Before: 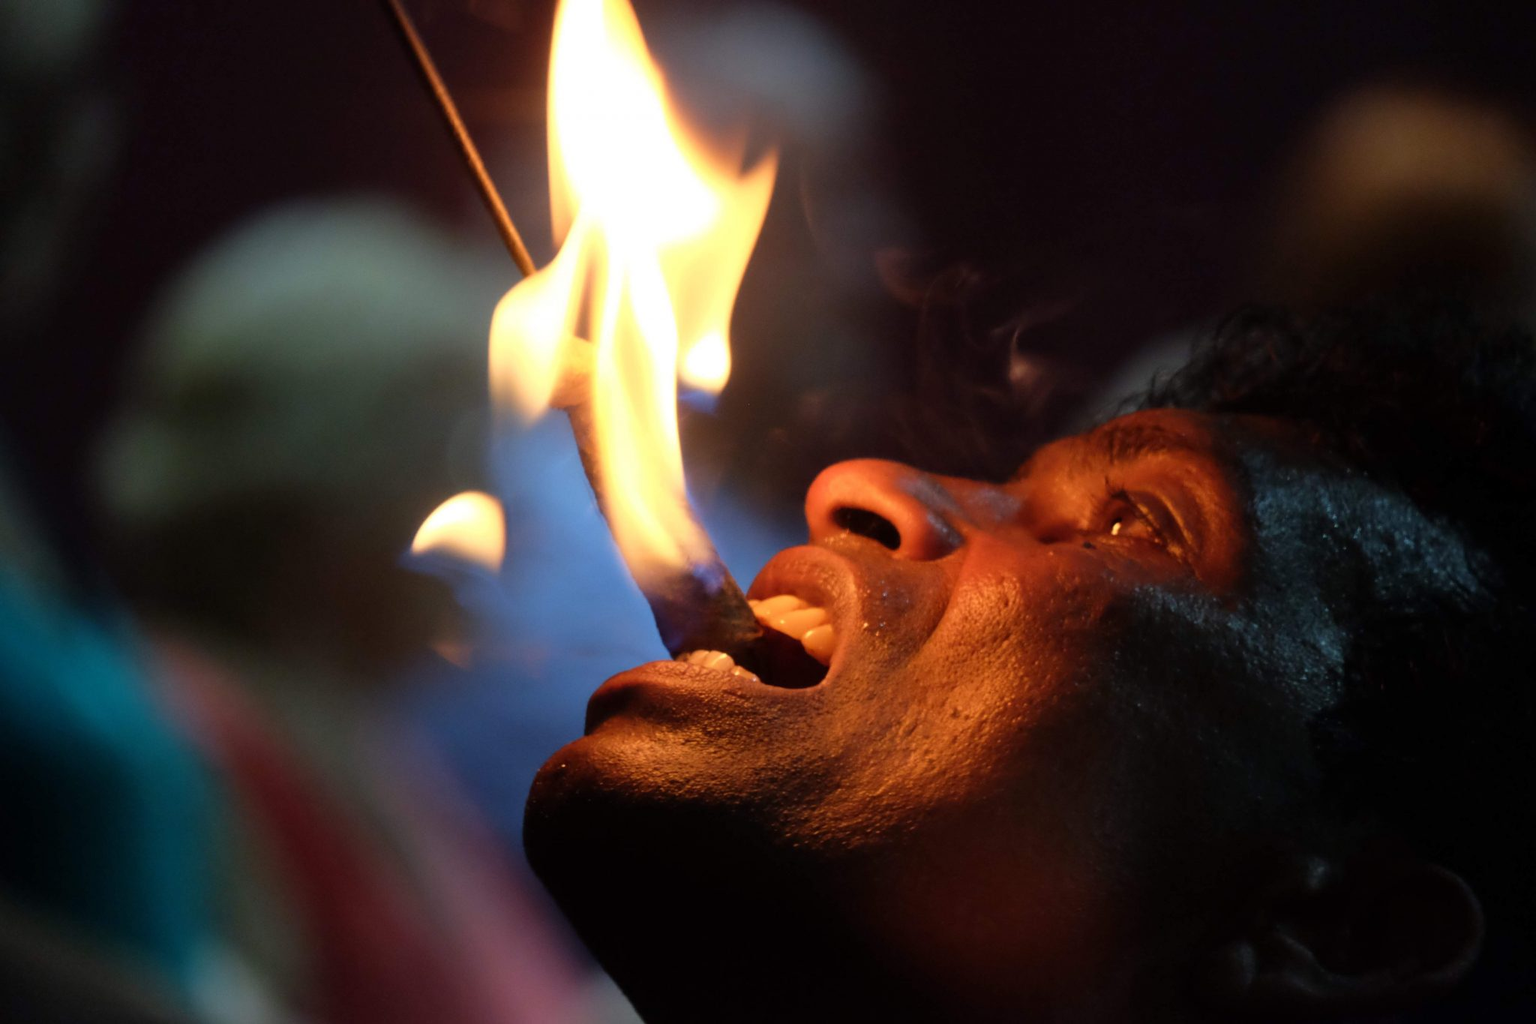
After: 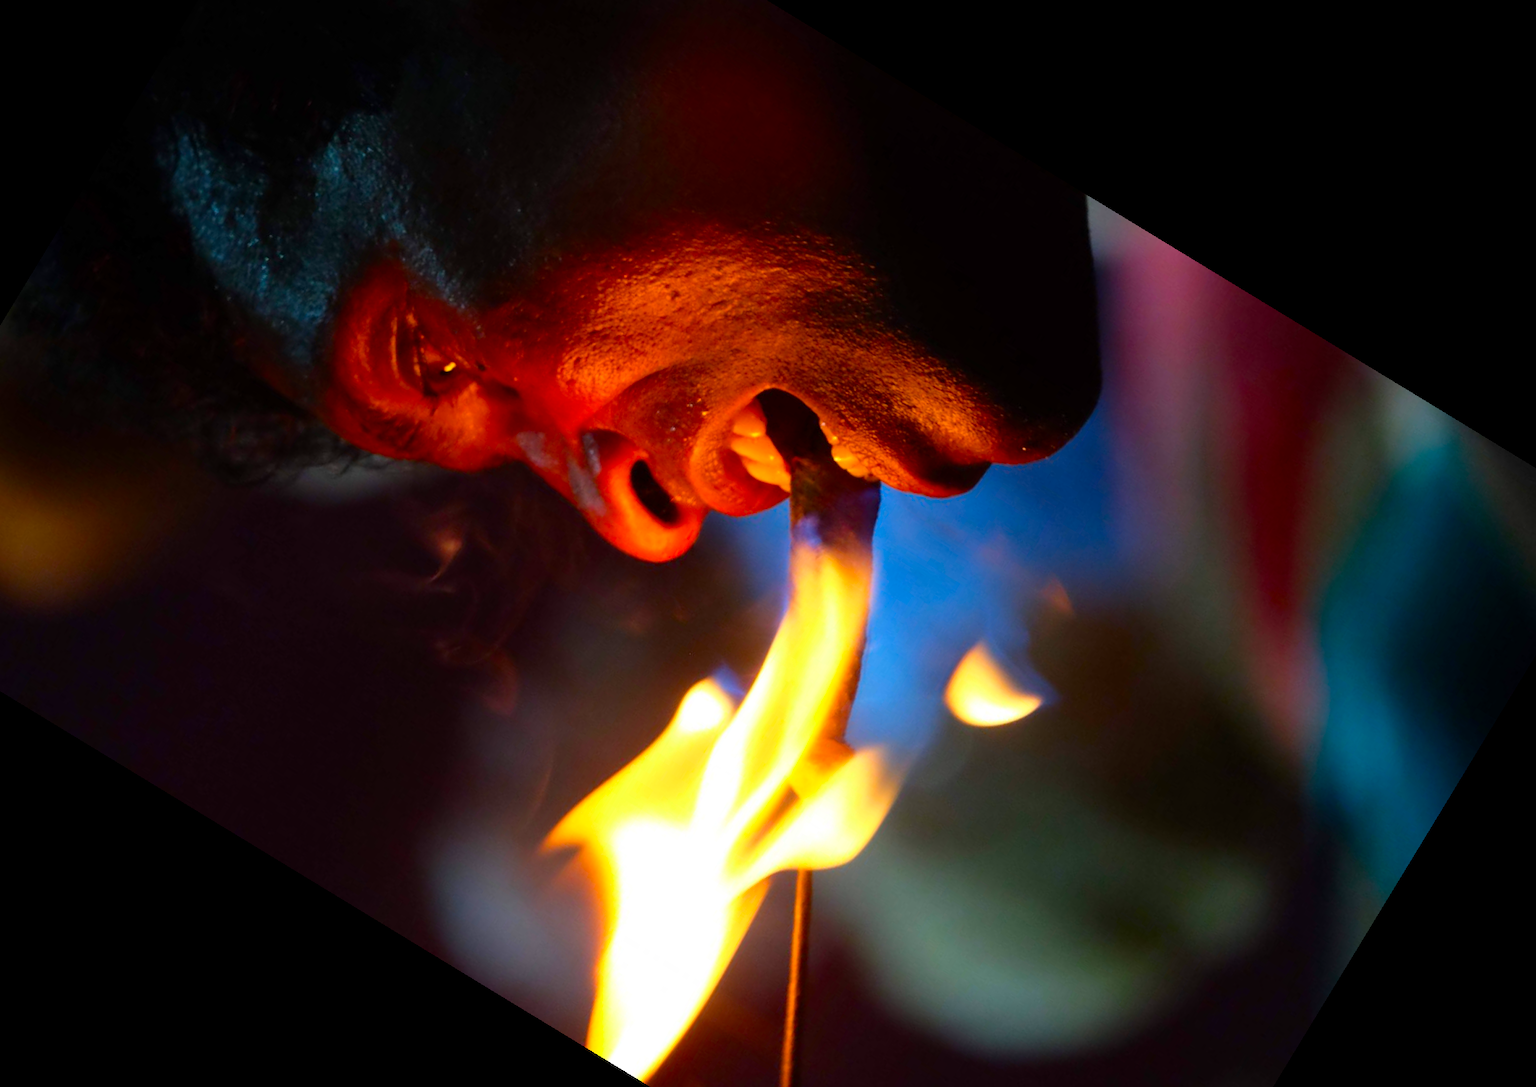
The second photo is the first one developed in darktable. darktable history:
crop and rotate: angle 148.68°, left 9.111%, top 15.603%, right 4.588%, bottom 17.041%
contrast brightness saturation: contrast 0.09, saturation 0.28
color balance rgb: perceptual saturation grading › global saturation 30%
